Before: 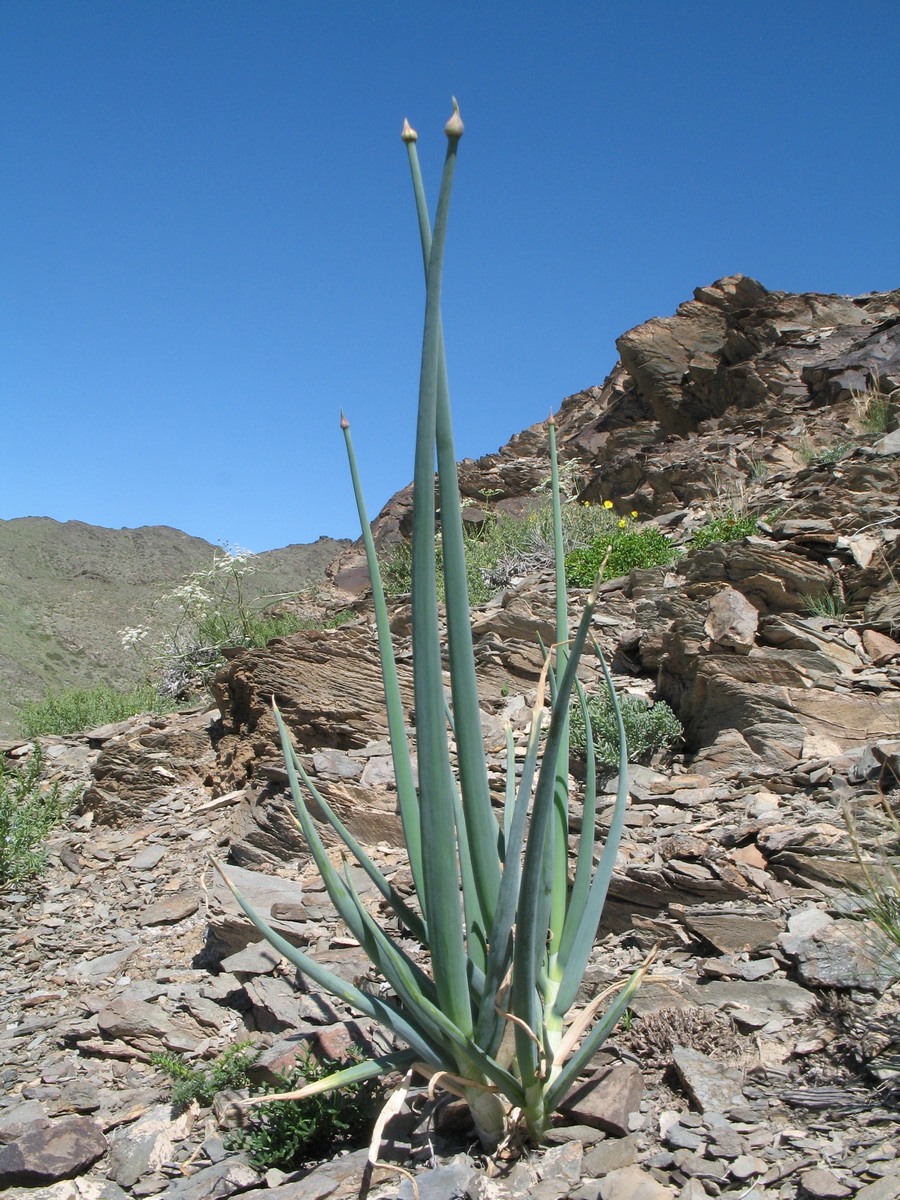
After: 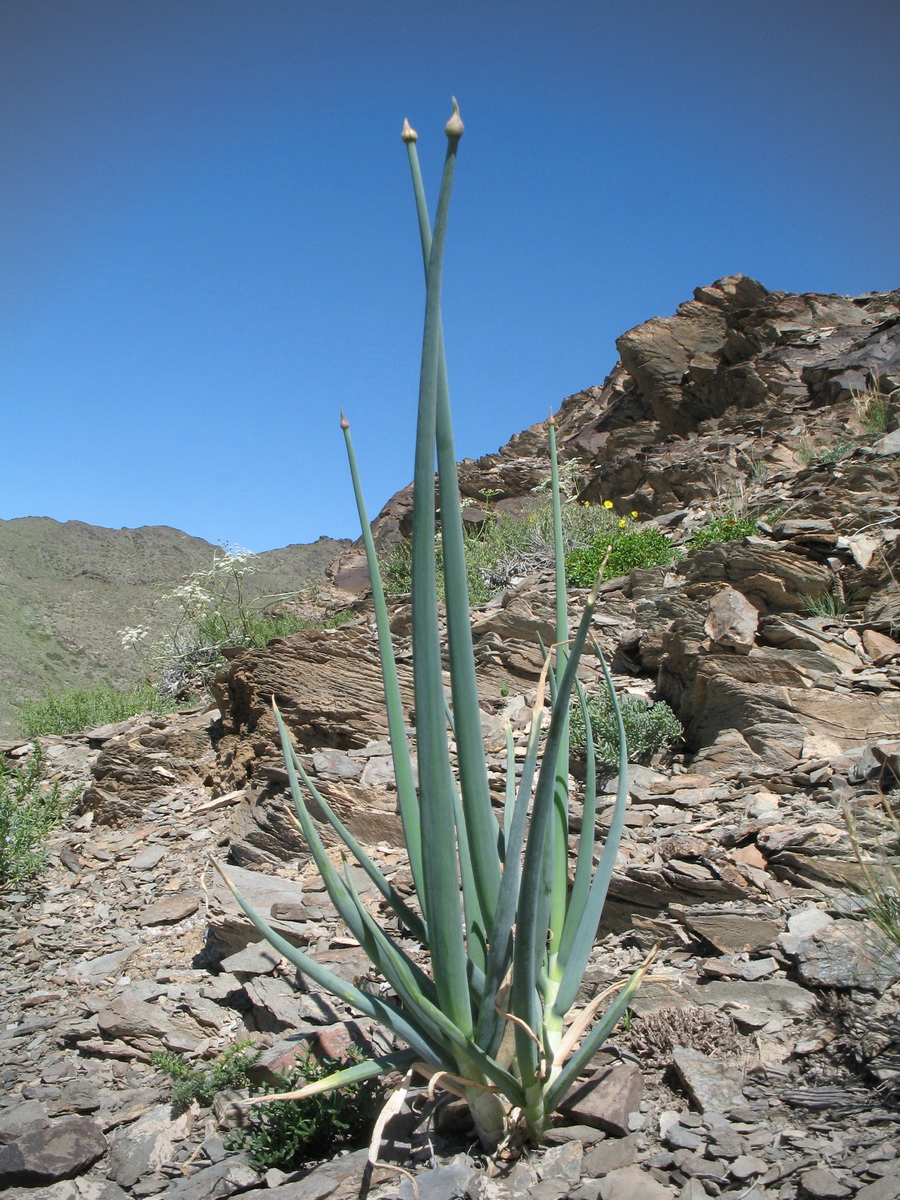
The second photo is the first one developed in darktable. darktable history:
vignetting: on, module defaults
tone equalizer: on, module defaults
